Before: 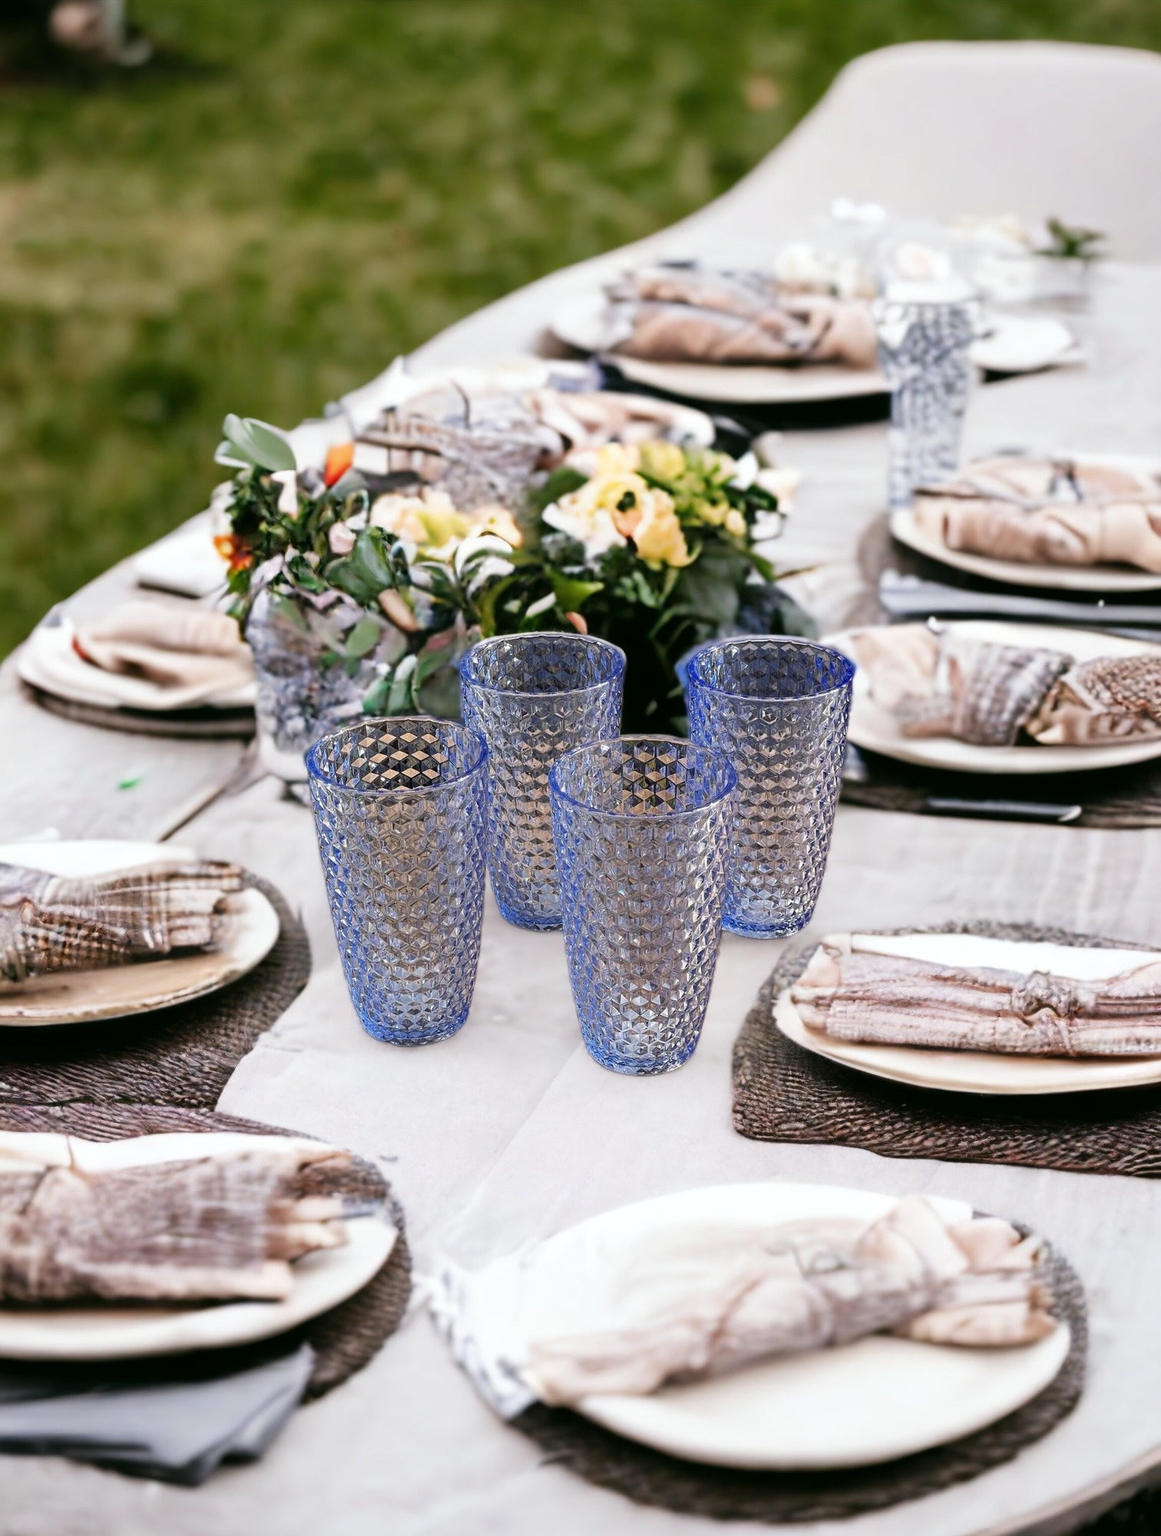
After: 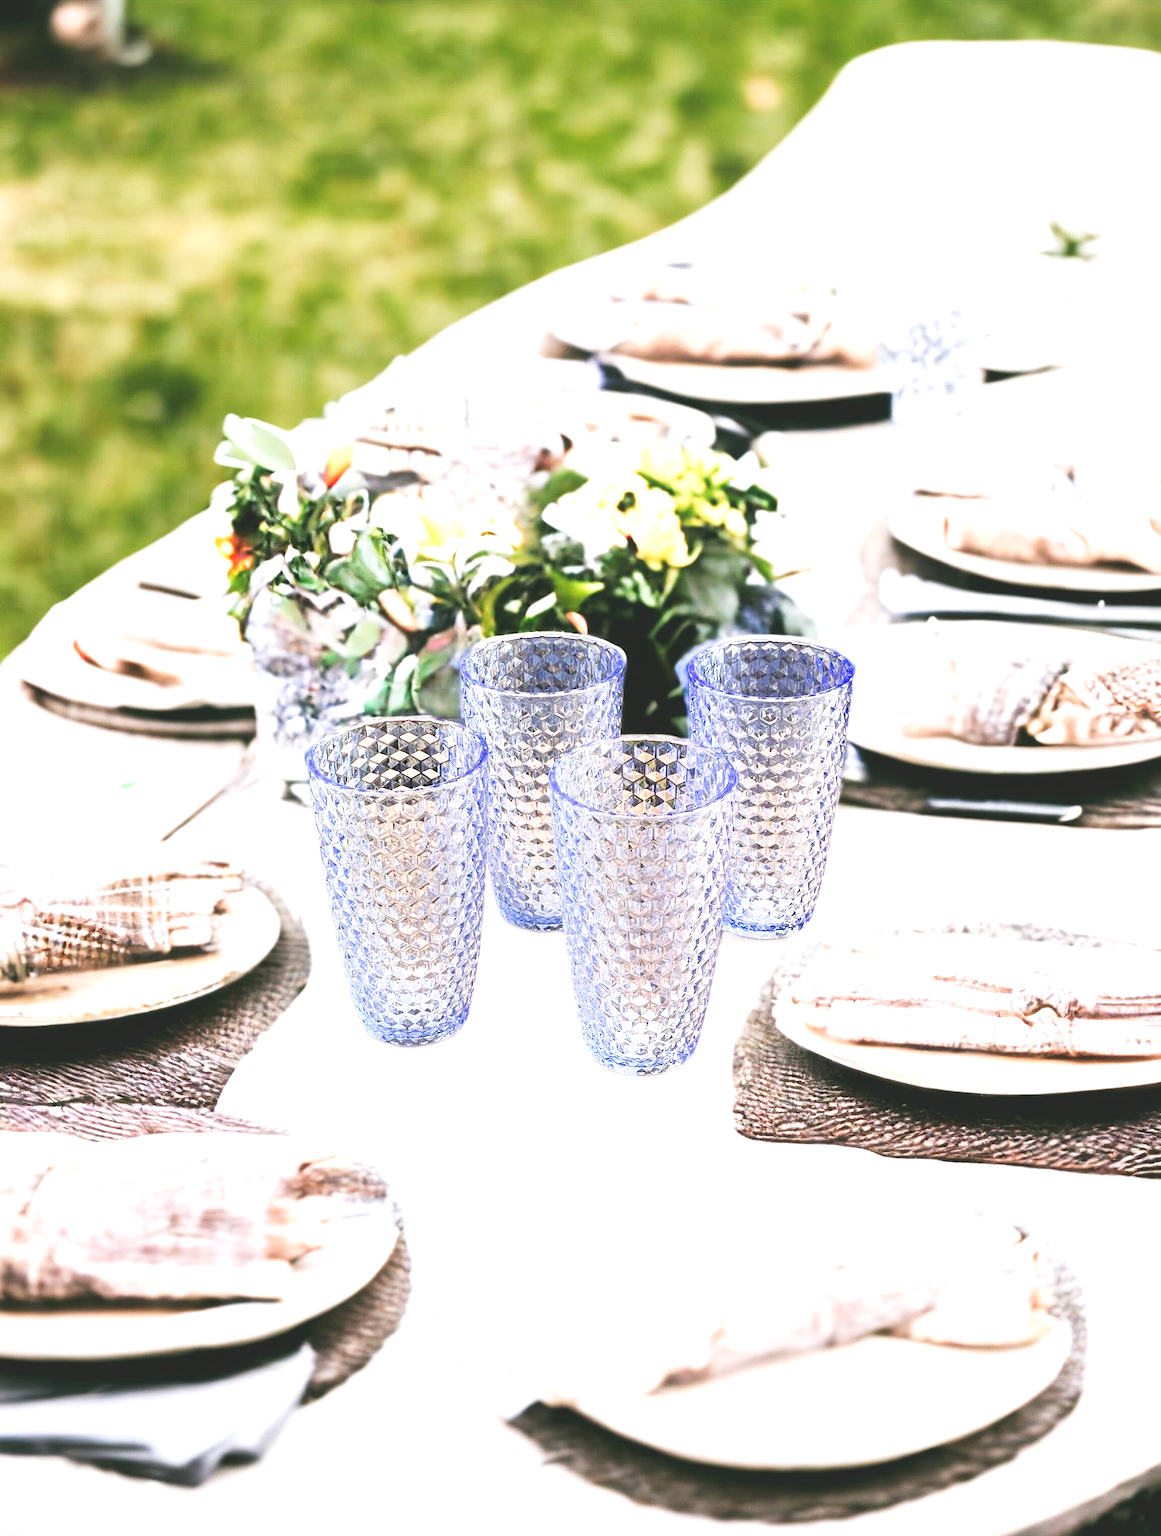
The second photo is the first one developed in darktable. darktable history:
exposure: black level correction 0, exposure 1.45 EV, compensate exposure bias true, compensate highlight preservation false
tone curve: curves: ch0 [(0, 0) (0.003, 0.156) (0.011, 0.156) (0.025, 0.161) (0.044, 0.164) (0.069, 0.178) (0.1, 0.201) (0.136, 0.229) (0.177, 0.263) (0.224, 0.301) (0.277, 0.355) (0.335, 0.415) (0.399, 0.48) (0.468, 0.561) (0.543, 0.647) (0.623, 0.735) (0.709, 0.819) (0.801, 0.893) (0.898, 0.953) (1, 1)], preserve colors none
